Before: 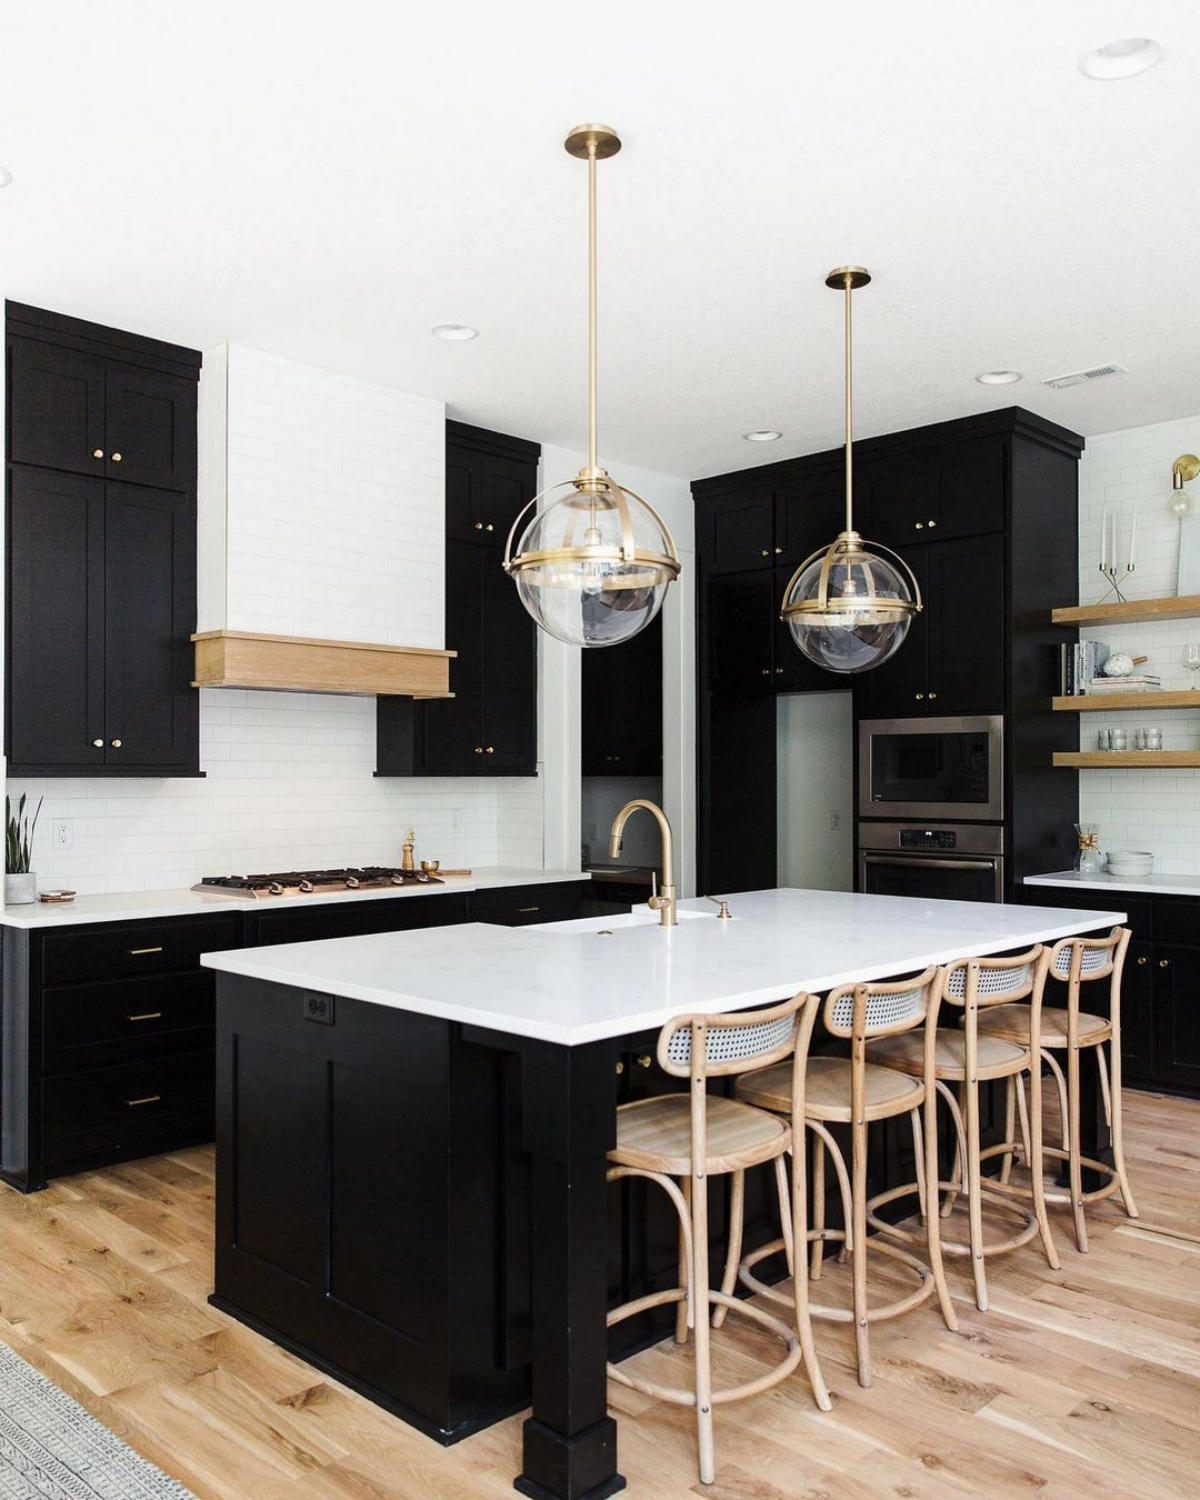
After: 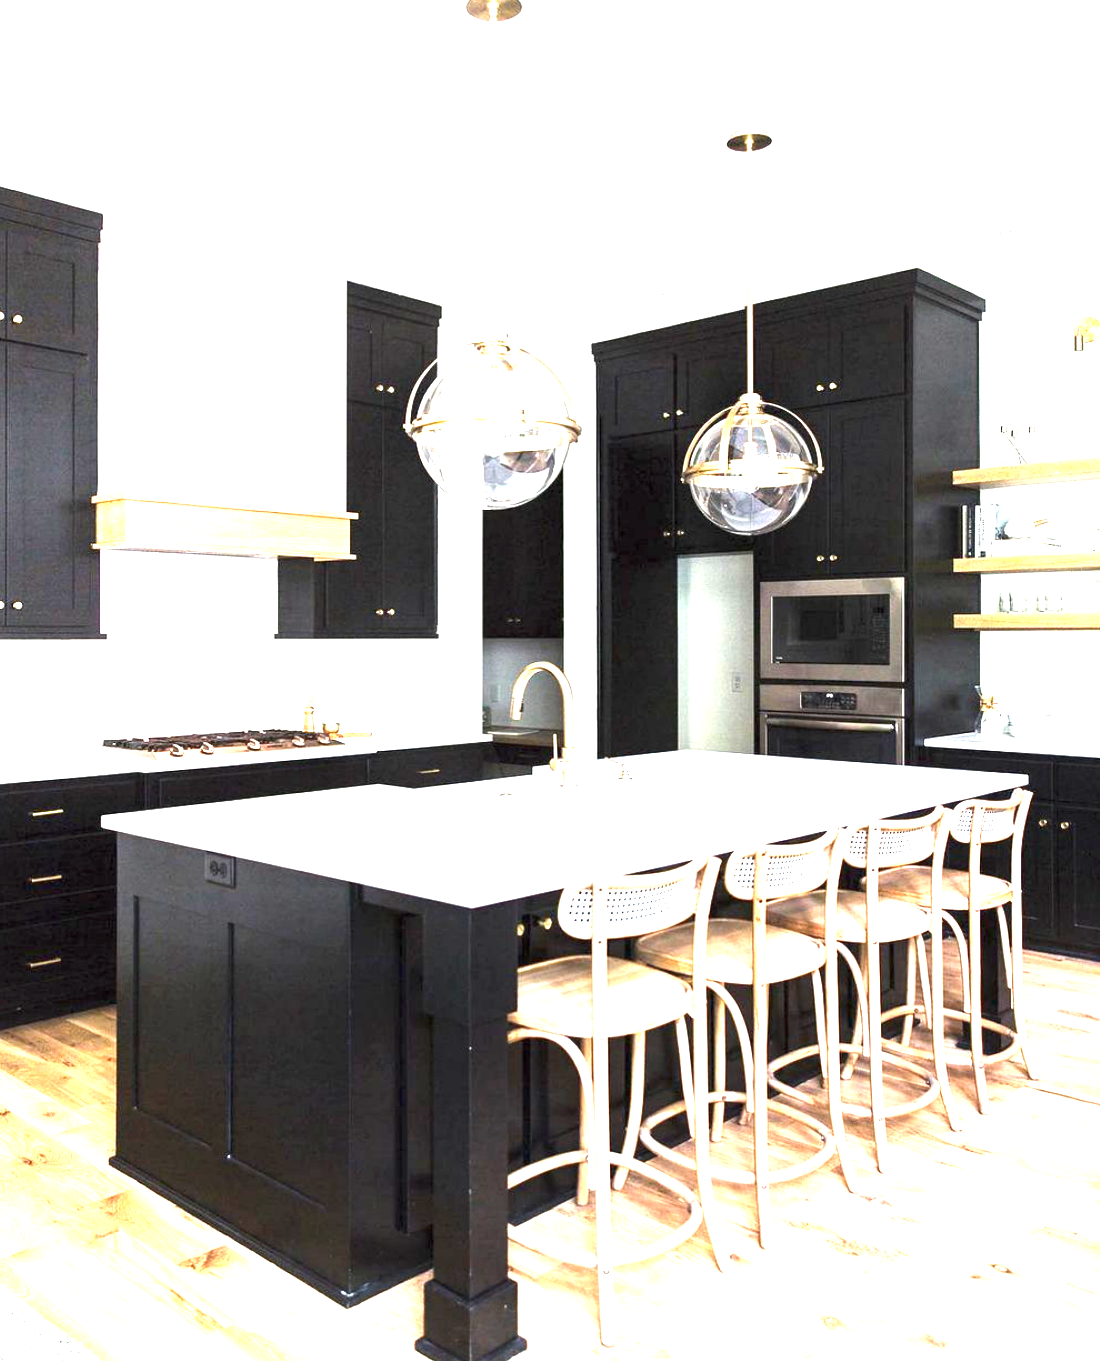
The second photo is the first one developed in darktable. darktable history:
crop and rotate: left 8.262%, top 9.226%
exposure: black level correction 0, exposure 2.327 EV, compensate exposure bias true, compensate highlight preservation false
